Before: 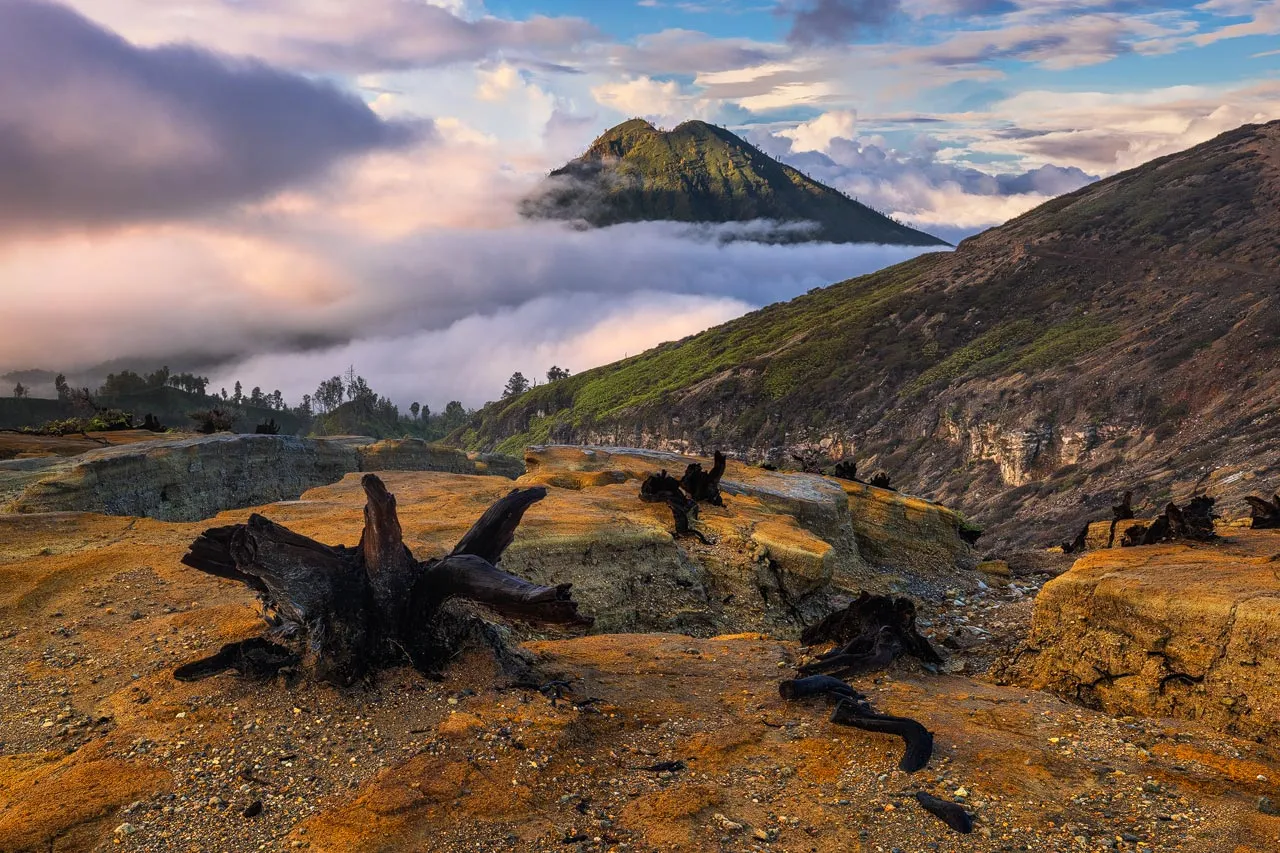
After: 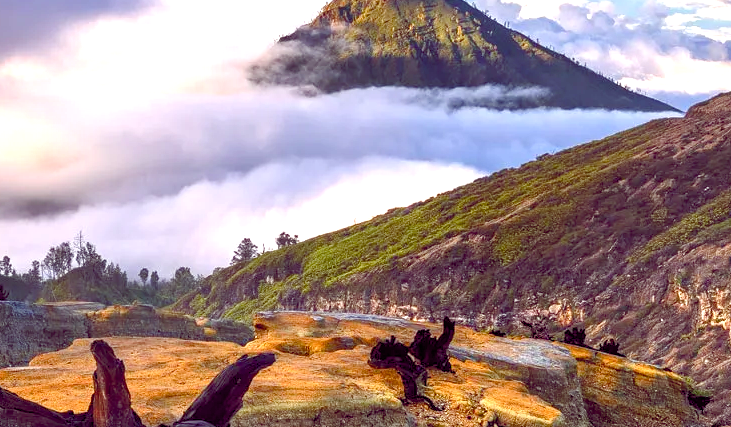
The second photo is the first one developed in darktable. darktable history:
color balance rgb: global offset › chroma 0.281%, global offset › hue 318.7°, perceptual saturation grading › global saturation 19.371%, perceptual saturation grading › highlights -25.058%, perceptual saturation grading › shadows 49.634%
crop: left 21.176%, top 15.799%, right 21.711%, bottom 34.07%
base curve: curves: ch0 [(0, 0) (0.283, 0.295) (1, 1)], preserve colors none
exposure: exposure 1 EV, compensate highlight preservation false
